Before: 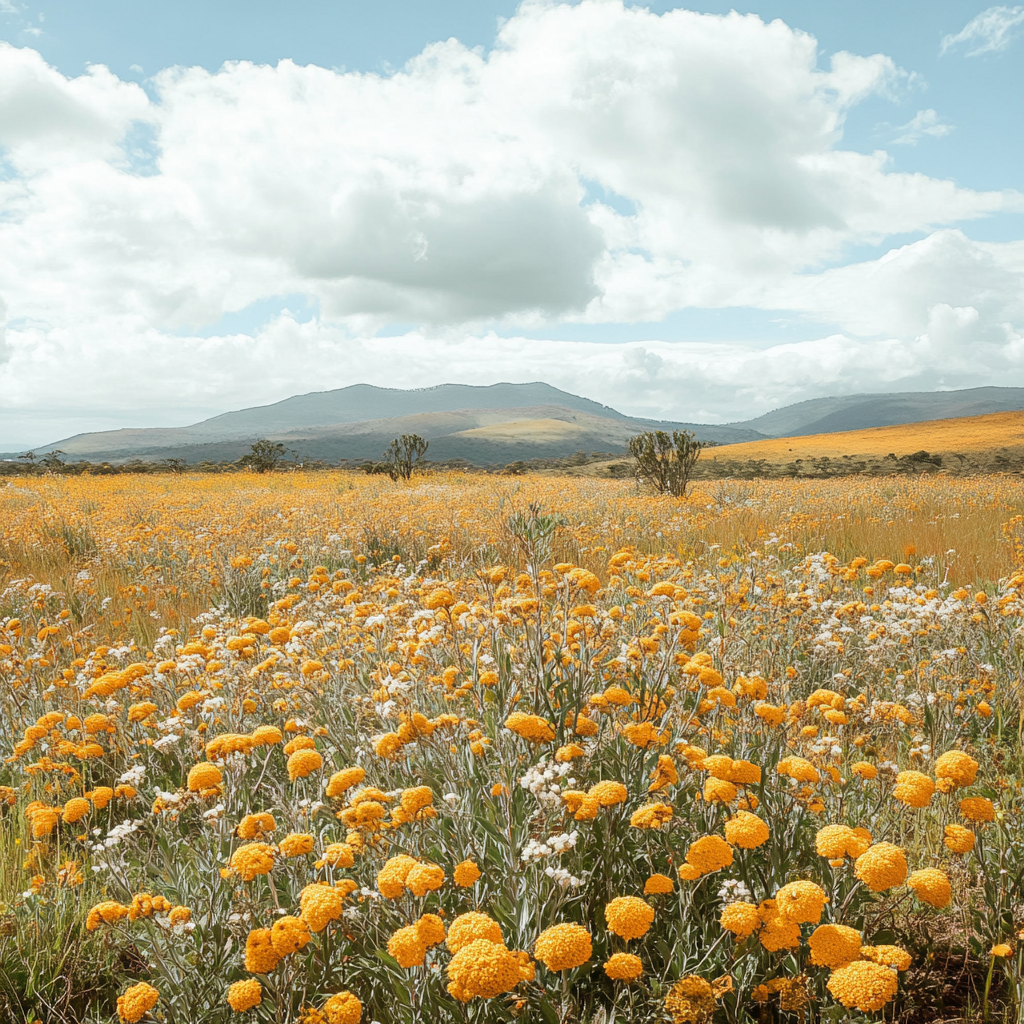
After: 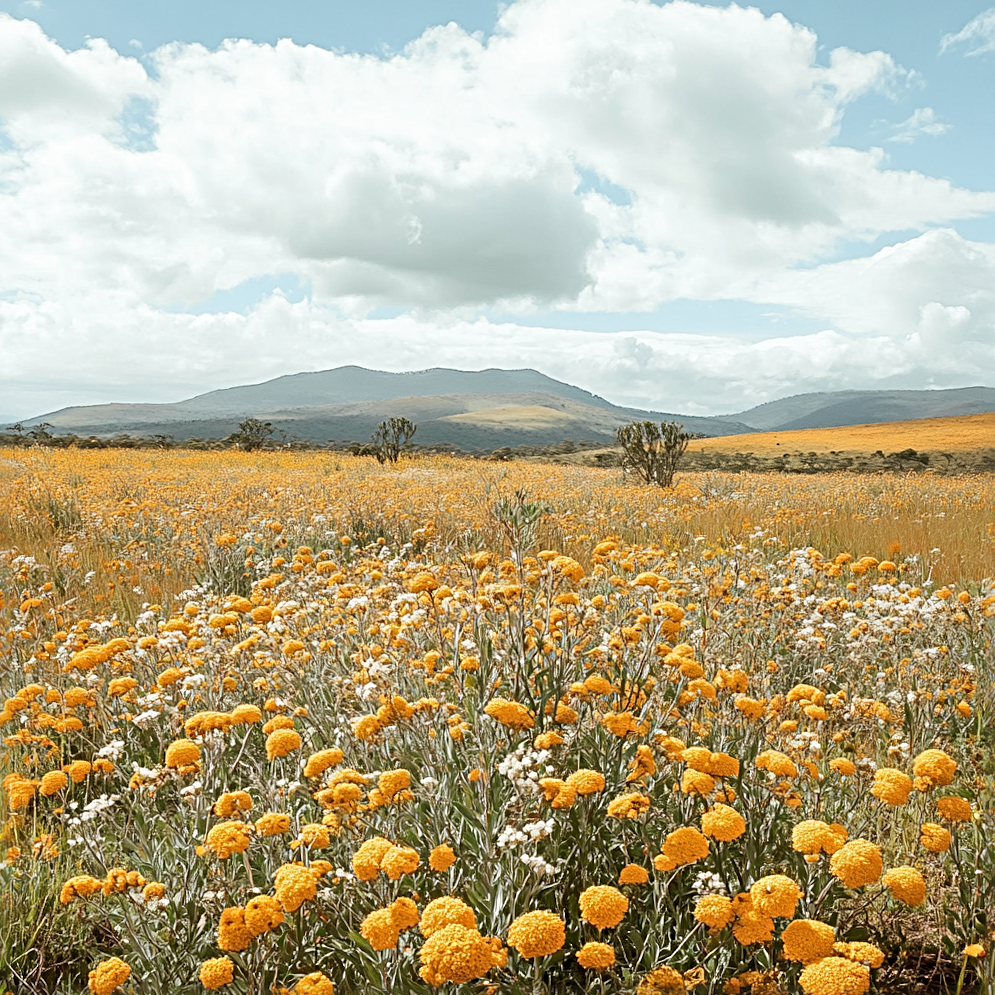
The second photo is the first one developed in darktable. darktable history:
sharpen: radius 4
crop and rotate: angle -1.69°
